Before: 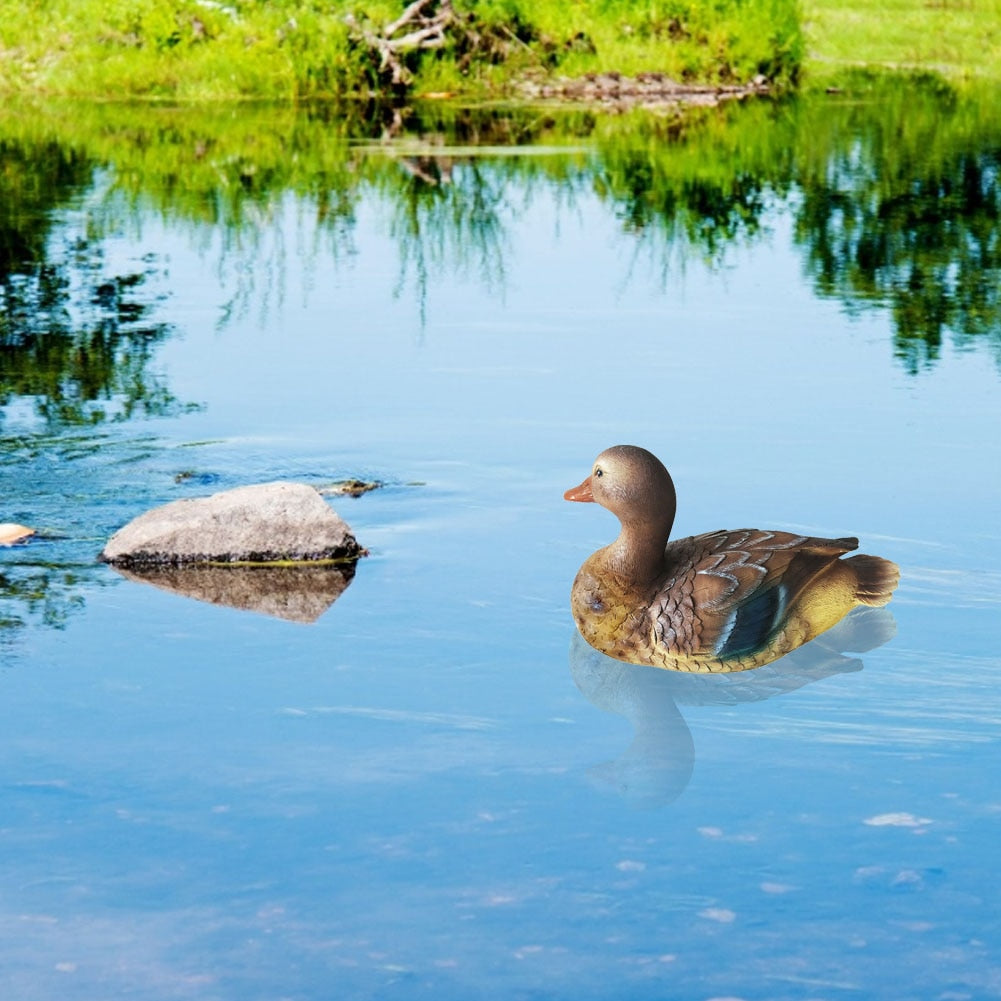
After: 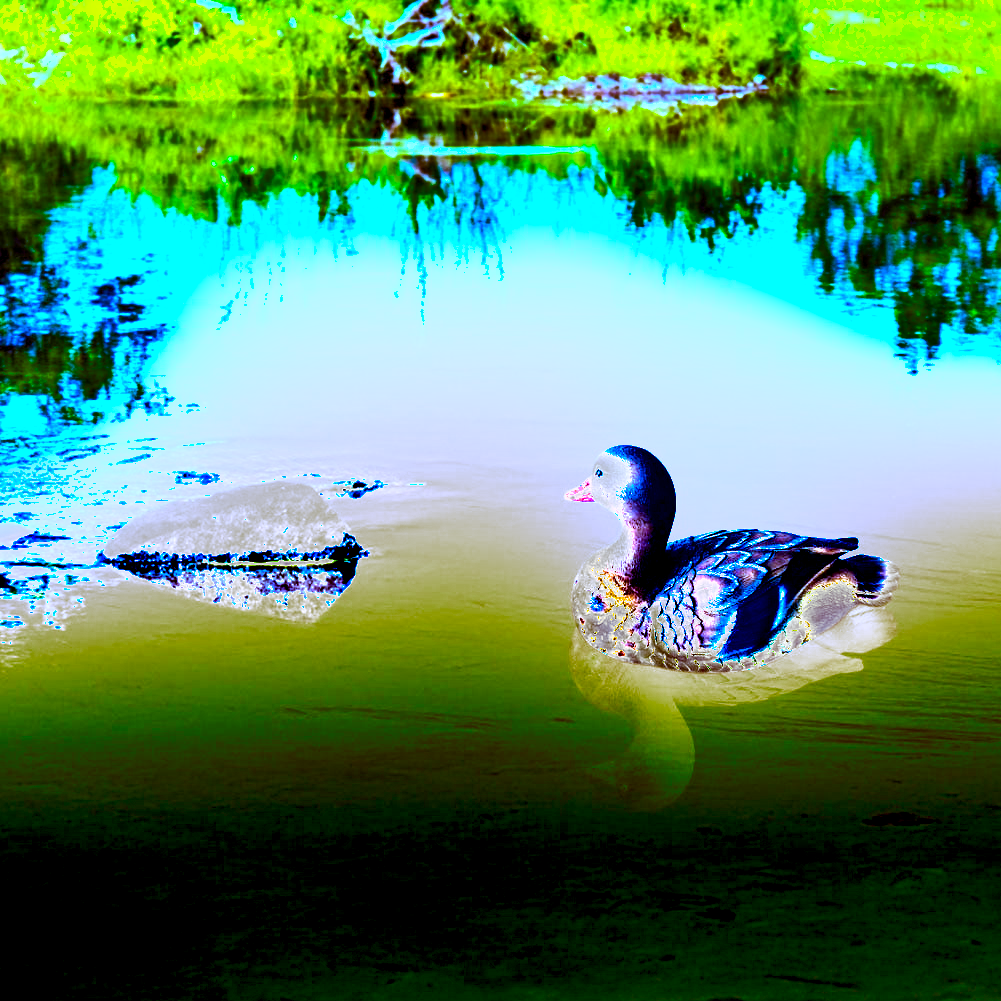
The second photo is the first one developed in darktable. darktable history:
shadows and highlights: soften with gaussian
color balance: mode lift, gamma, gain (sRGB), lift [1, 1.049, 1, 1]
levels: levels [0.016, 0.492, 0.969]
color balance rgb: linear chroma grading › global chroma 42%, perceptual saturation grading › global saturation 42%, perceptual brilliance grading › global brilliance 25%, global vibrance 33%
graduated density: density -3.9 EV
white balance: red 0.766, blue 1.537
